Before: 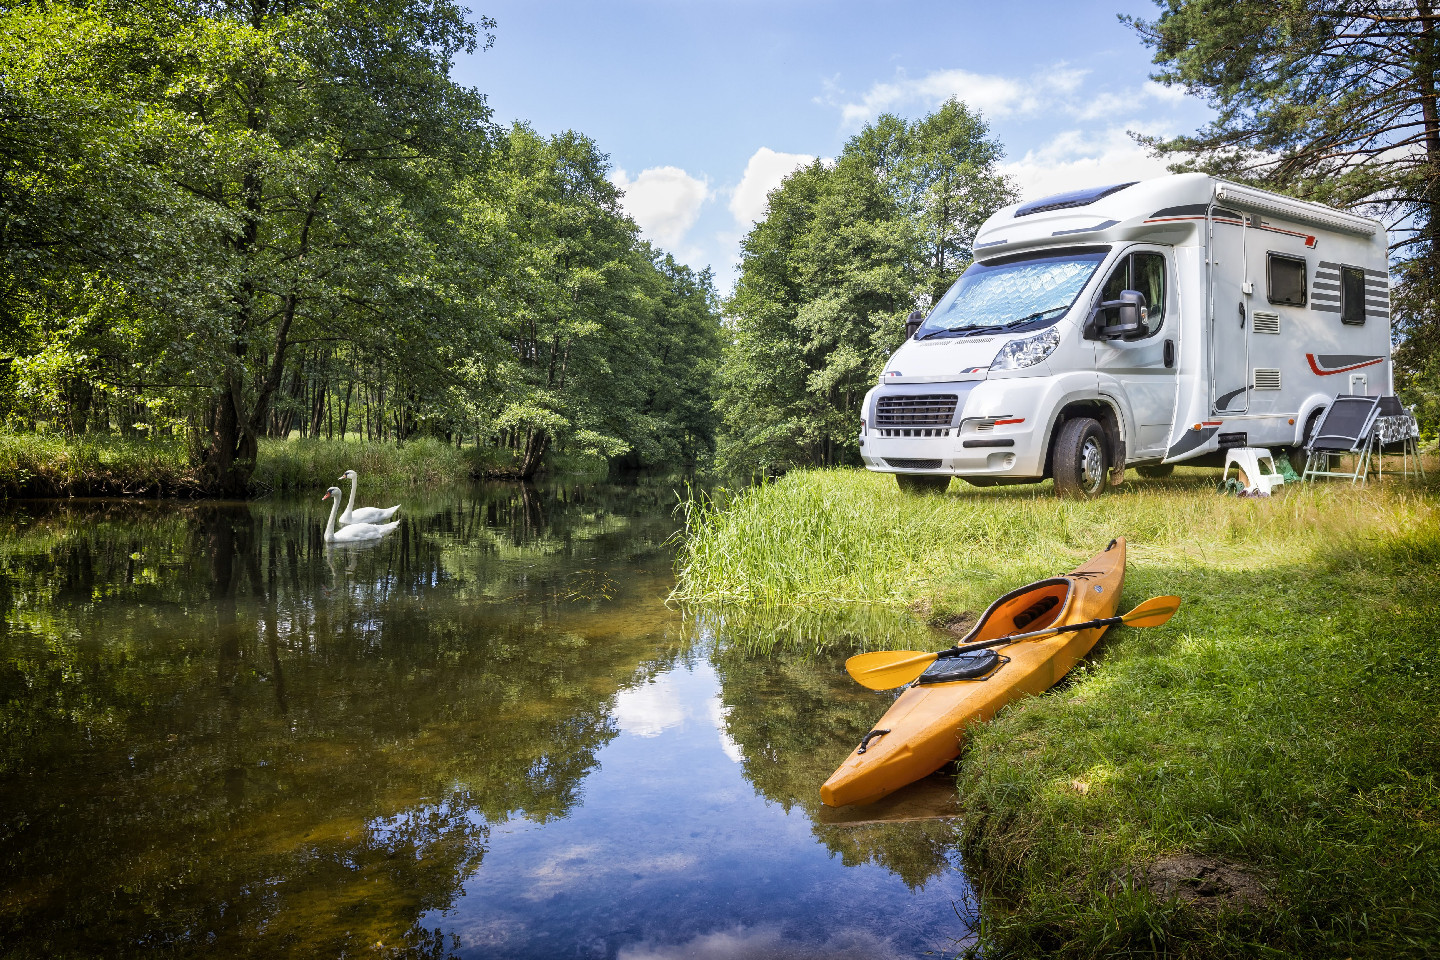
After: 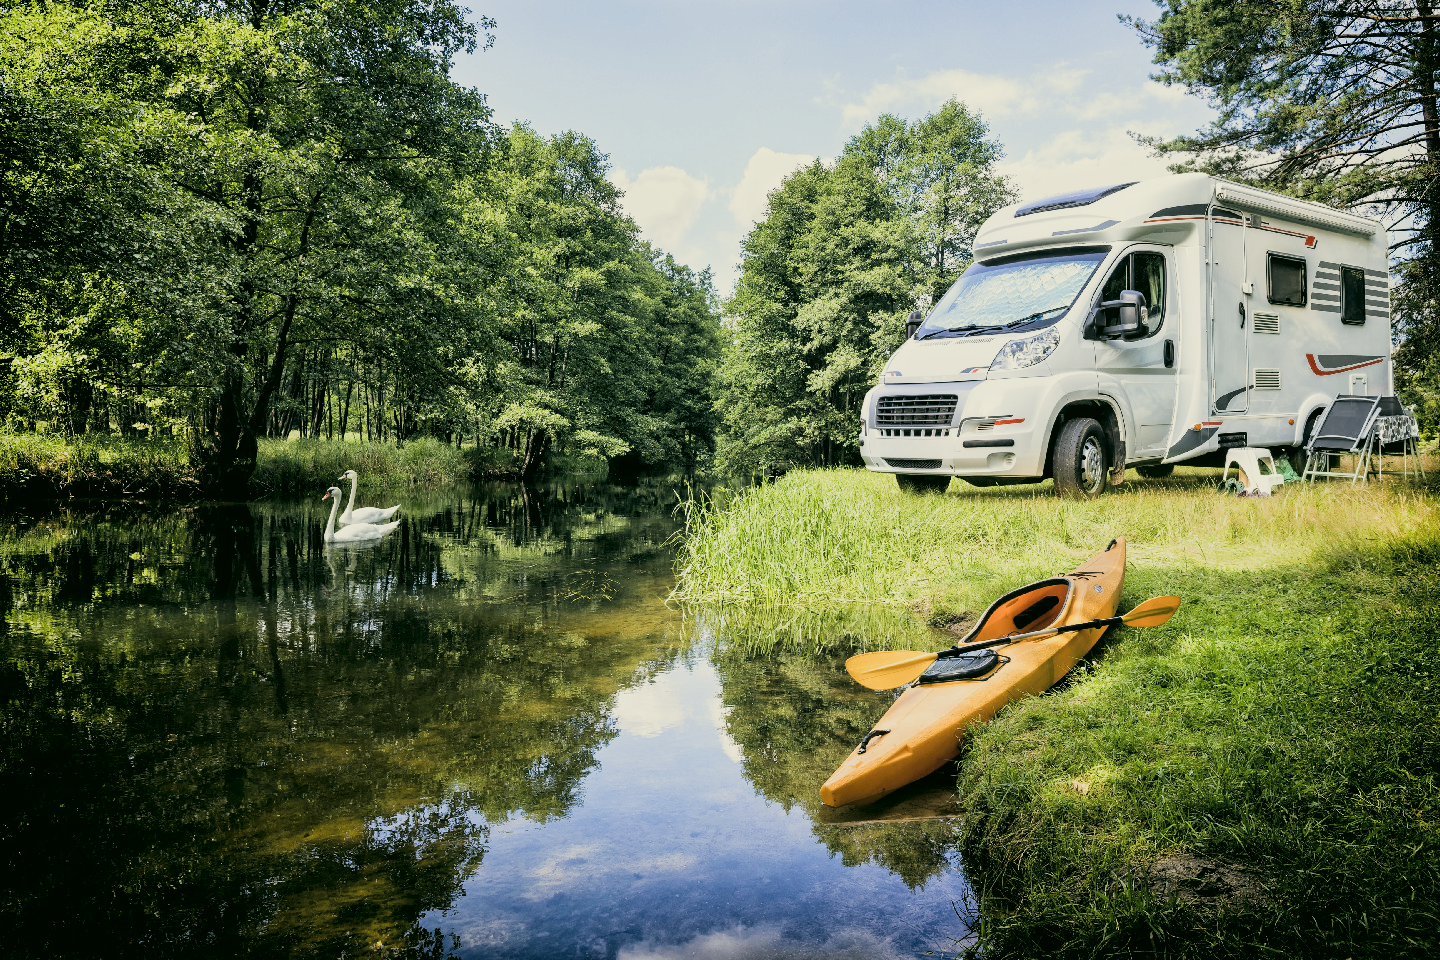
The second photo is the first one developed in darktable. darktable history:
filmic rgb: black relative exposure -5.79 EV, white relative exposure 3.4 EV, threshold 3.04 EV, hardness 3.65, preserve chrominance RGB euclidean norm, color science v5 (2021), contrast in shadows safe, contrast in highlights safe, enable highlight reconstruction true
tone curve: curves: ch0 [(0, 0) (0.004, 0.001) (0.133, 0.112) (0.325, 0.362) (0.832, 0.893) (1, 1)], color space Lab, independent channels, preserve colors none
color correction: highlights a* -0.517, highlights b* 9.38, shadows a* -8.84, shadows b* 1.39
